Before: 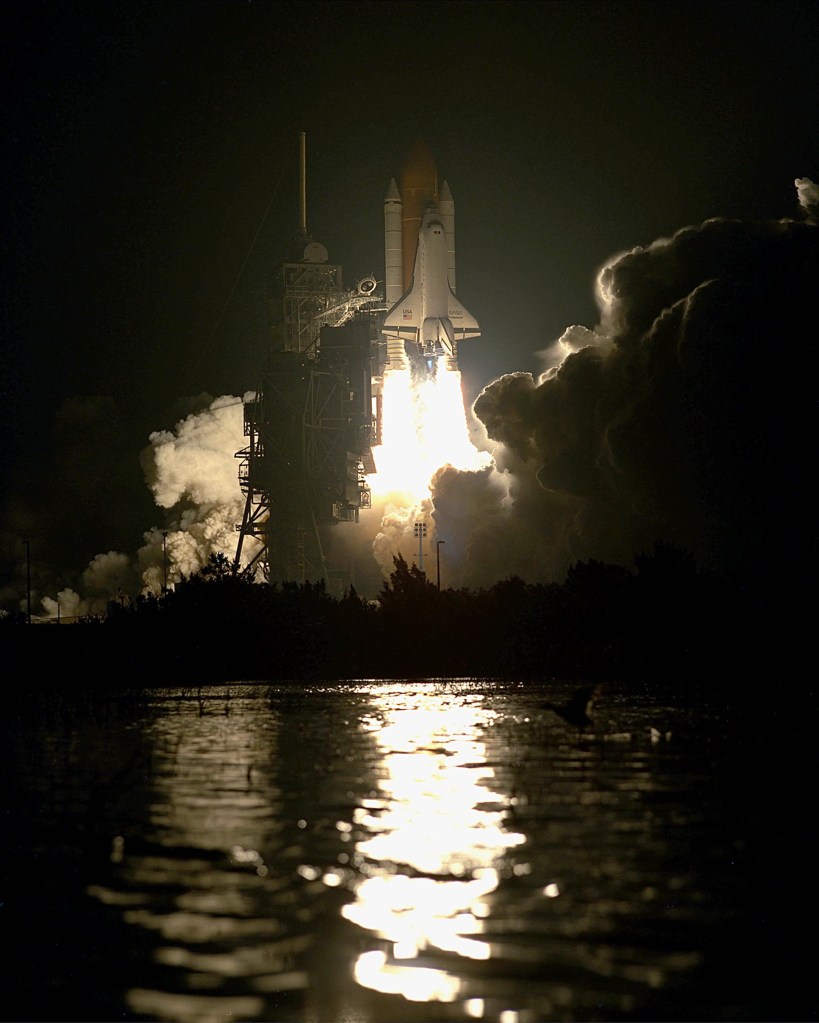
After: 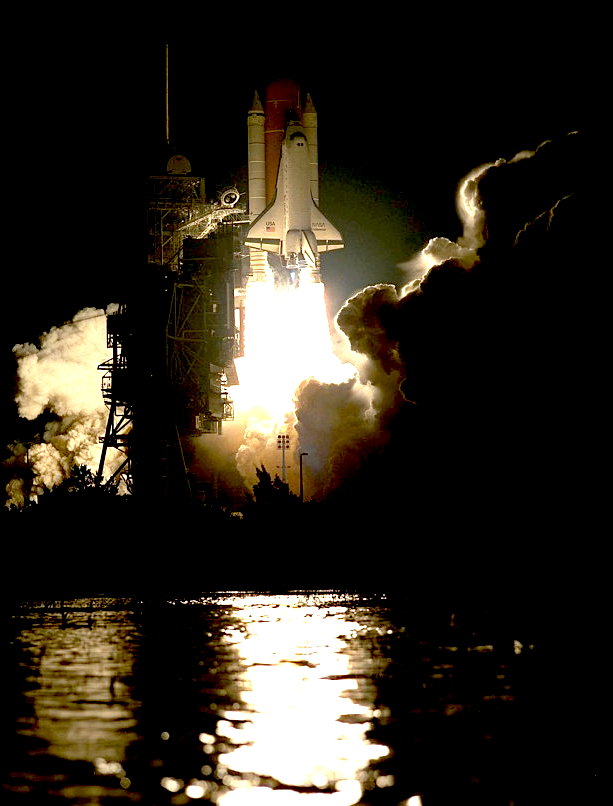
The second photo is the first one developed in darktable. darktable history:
exposure: black level correction 0.035, exposure 0.9 EV, compensate highlight preservation false
crop: left 16.768%, top 8.653%, right 8.362%, bottom 12.485%
